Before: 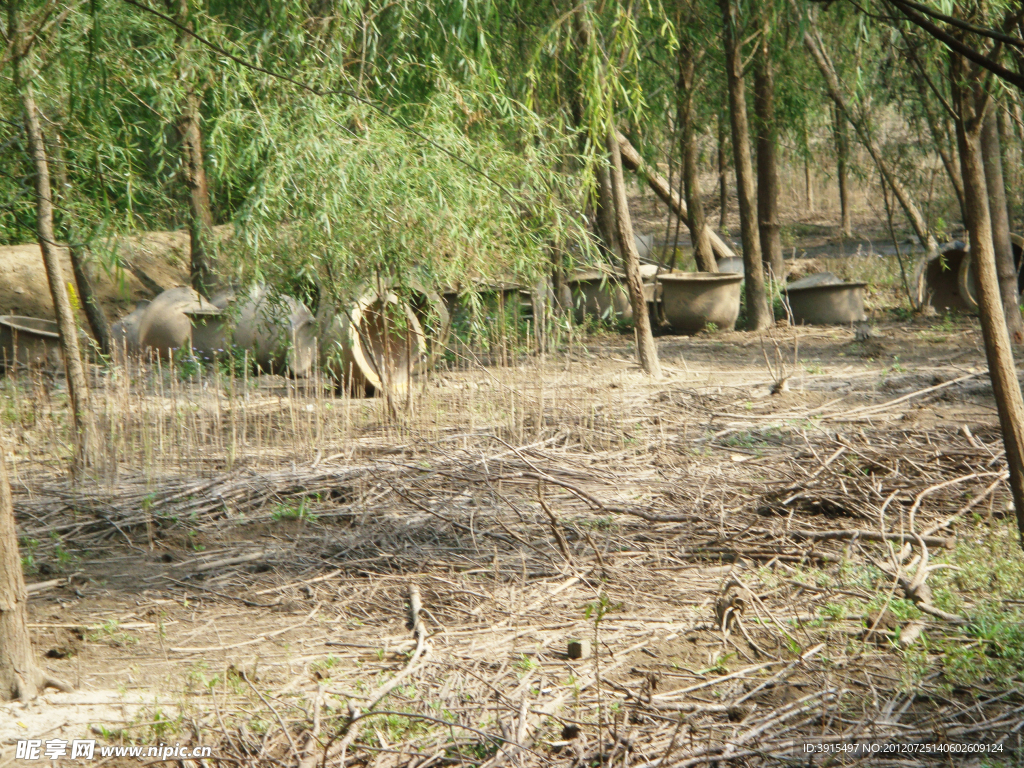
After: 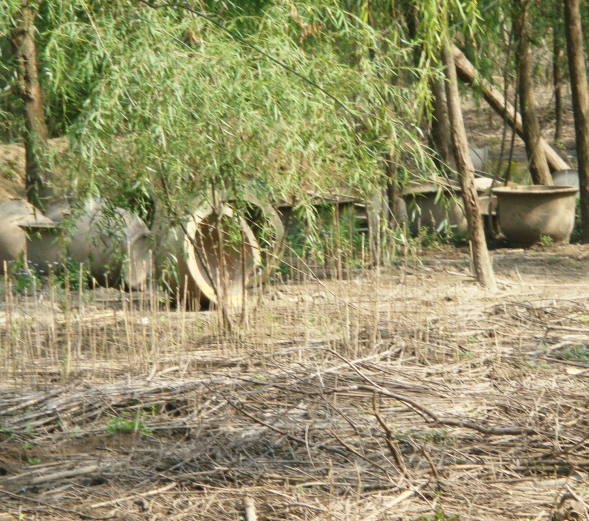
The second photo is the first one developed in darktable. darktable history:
crop: left 16.193%, top 11.436%, right 26.252%, bottom 20.705%
